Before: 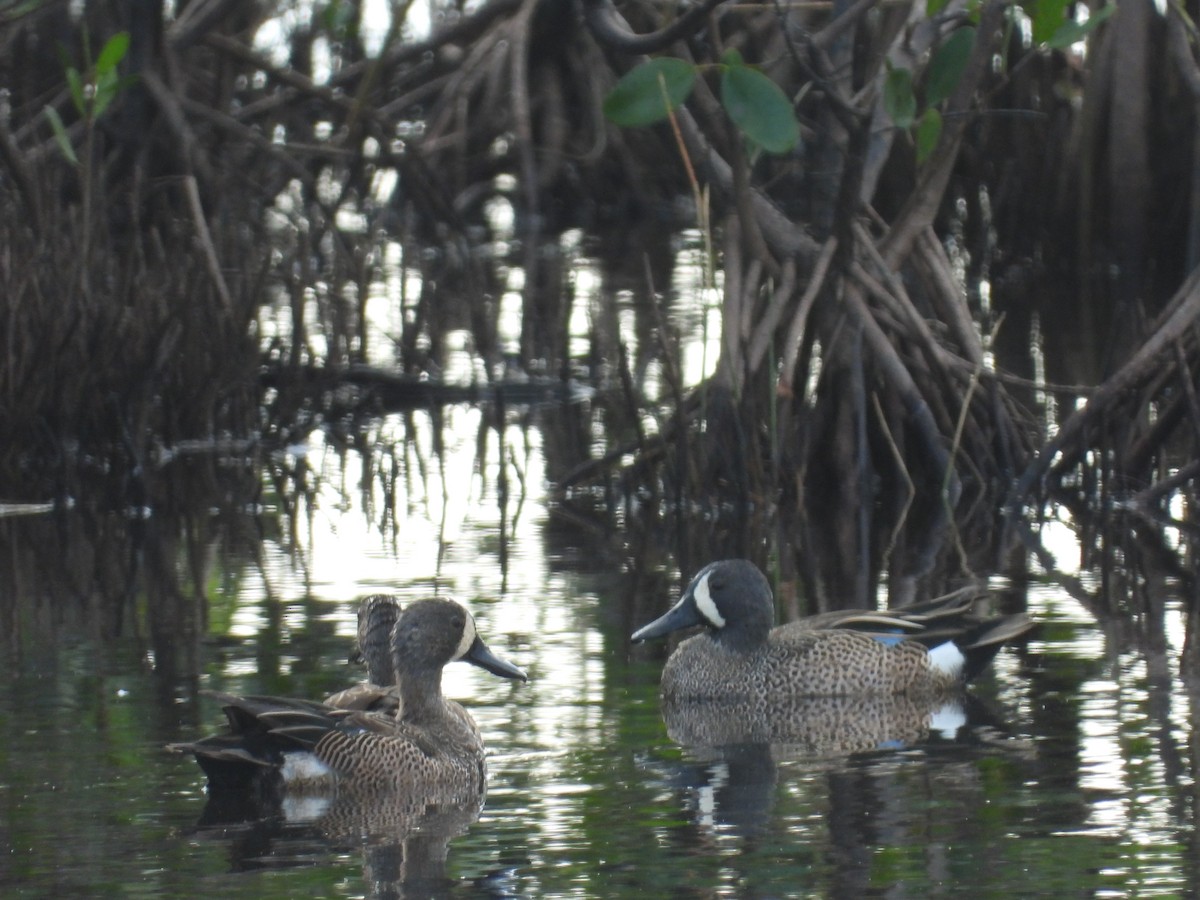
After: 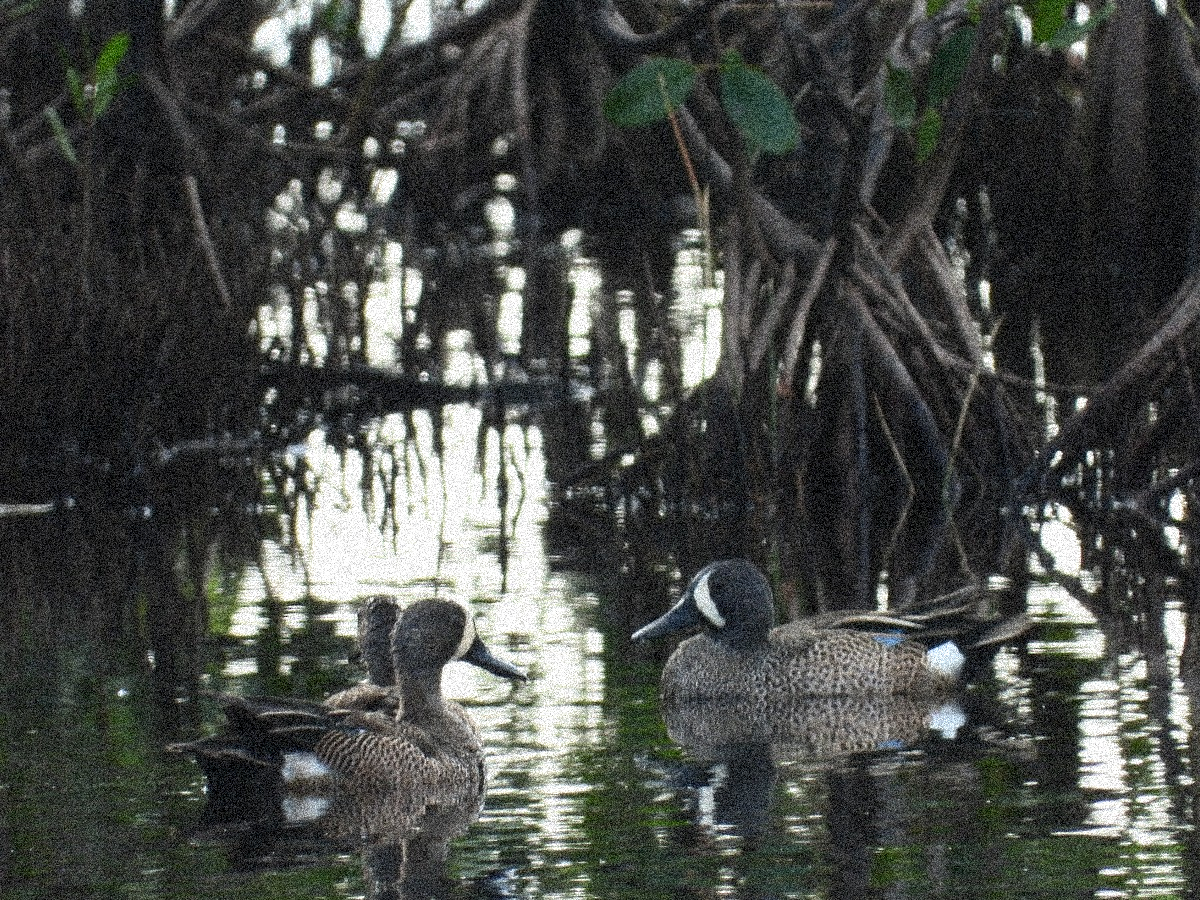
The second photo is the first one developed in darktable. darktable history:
local contrast: mode bilateral grid, contrast 15, coarseness 36, detail 105%, midtone range 0.2
contrast brightness saturation: contrast 0.22
grain: coarseness 3.75 ISO, strength 100%, mid-tones bias 0%
